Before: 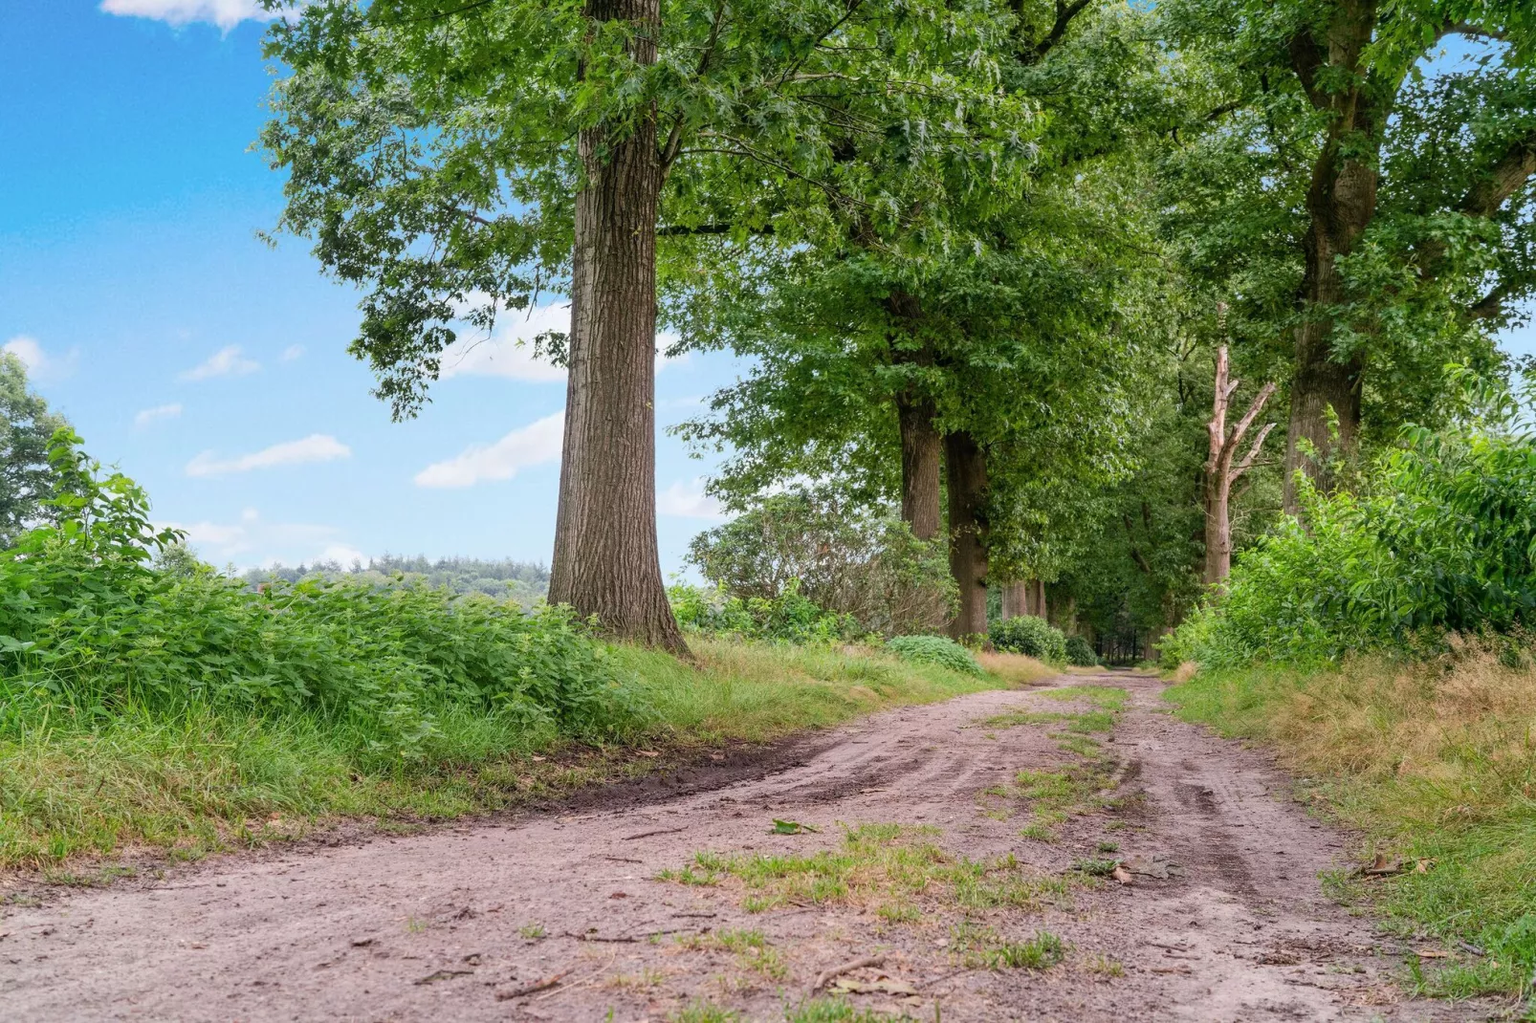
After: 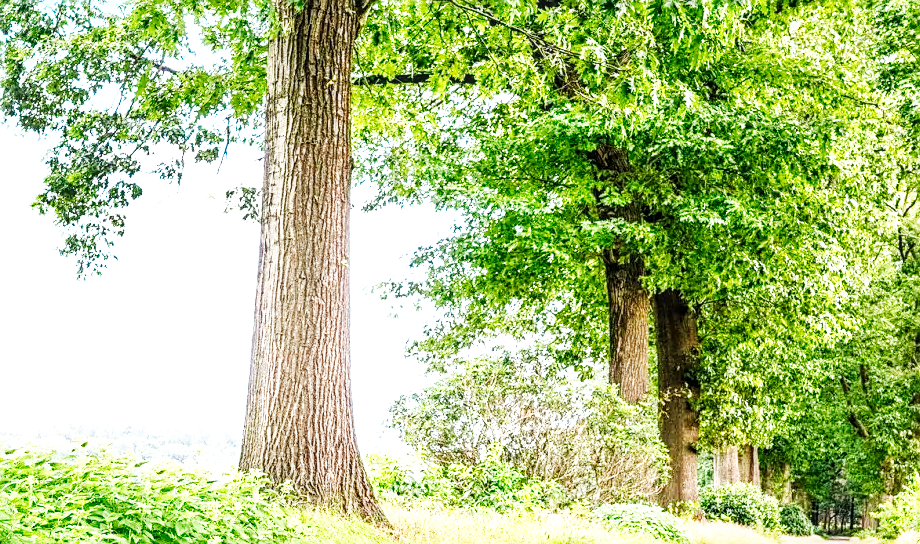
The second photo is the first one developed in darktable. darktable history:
sharpen: on, module defaults
base curve: curves: ch0 [(0, 0) (0.007, 0.004) (0.027, 0.03) (0.046, 0.07) (0.207, 0.54) (0.442, 0.872) (0.673, 0.972) (1, 1)], preserve colors none
exposure: black level correction 0, exposure 1.001 EV, compensate exposure bias true, compensate highlight preservation false
crop: left 20.845%, top 15.117%, right 21.823%, bottom 33.997%
local contrast: highlights 27%, detail 130%
